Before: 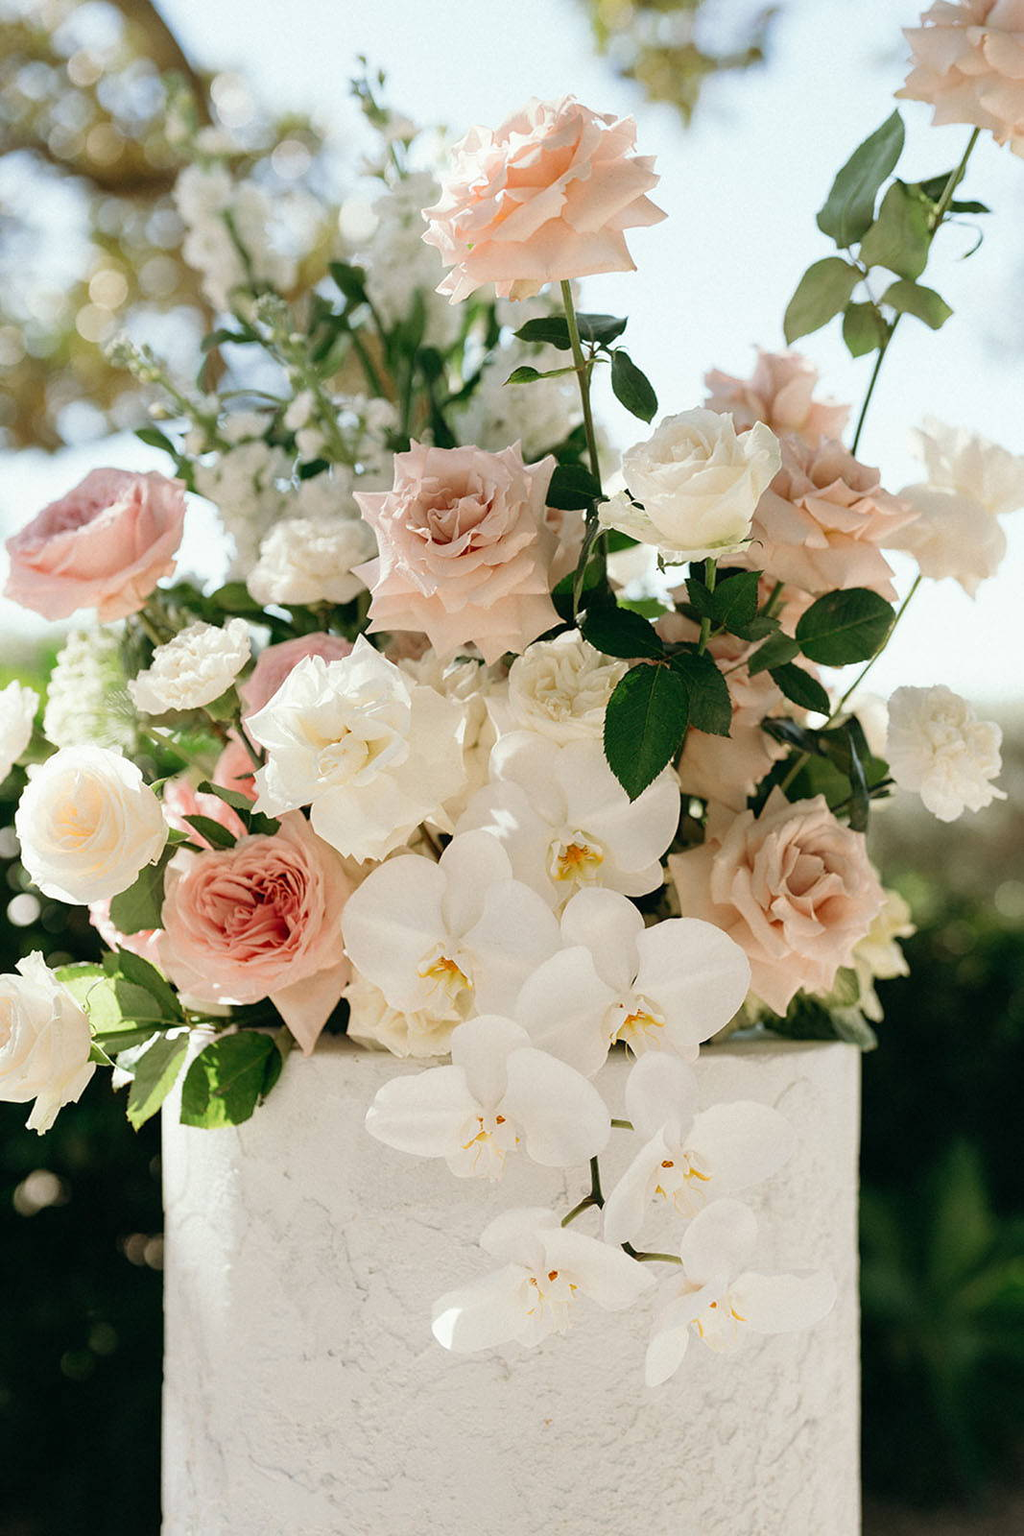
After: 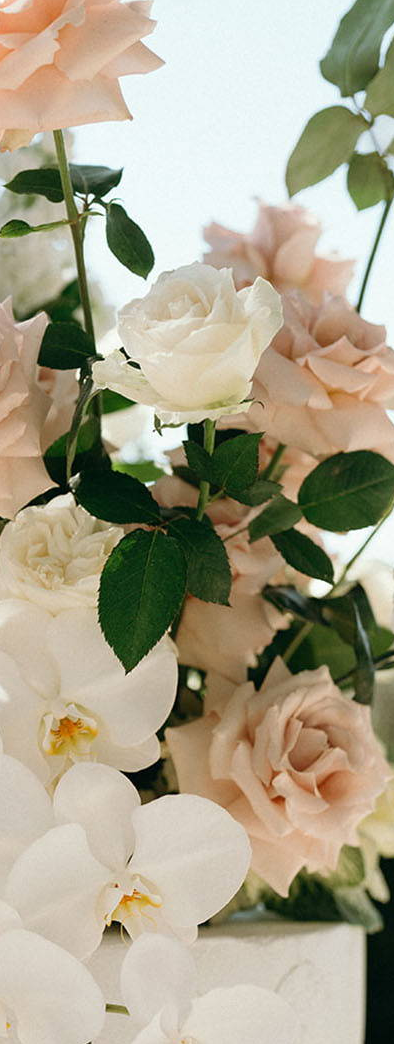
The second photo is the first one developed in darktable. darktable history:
crop and rotate: left 49.799%, top 10.133%, right 13.226%, bottom 24.571%
